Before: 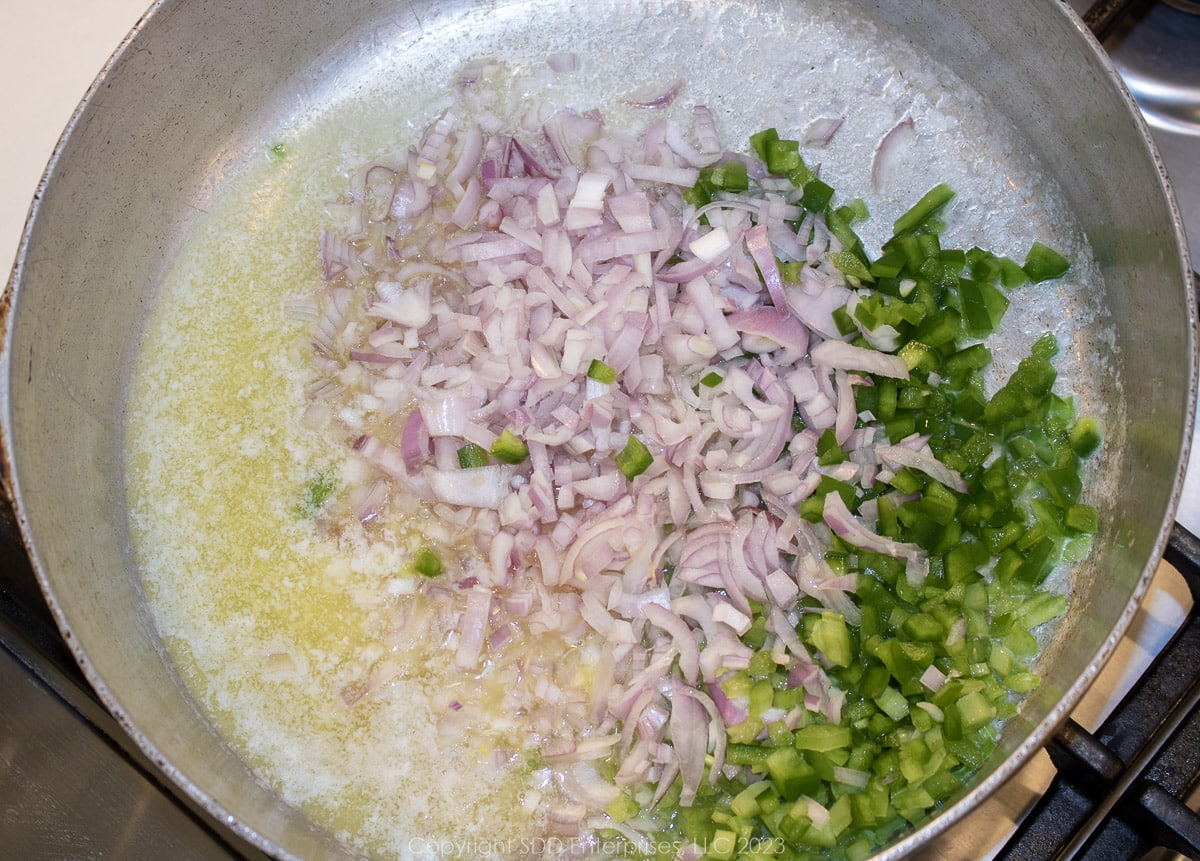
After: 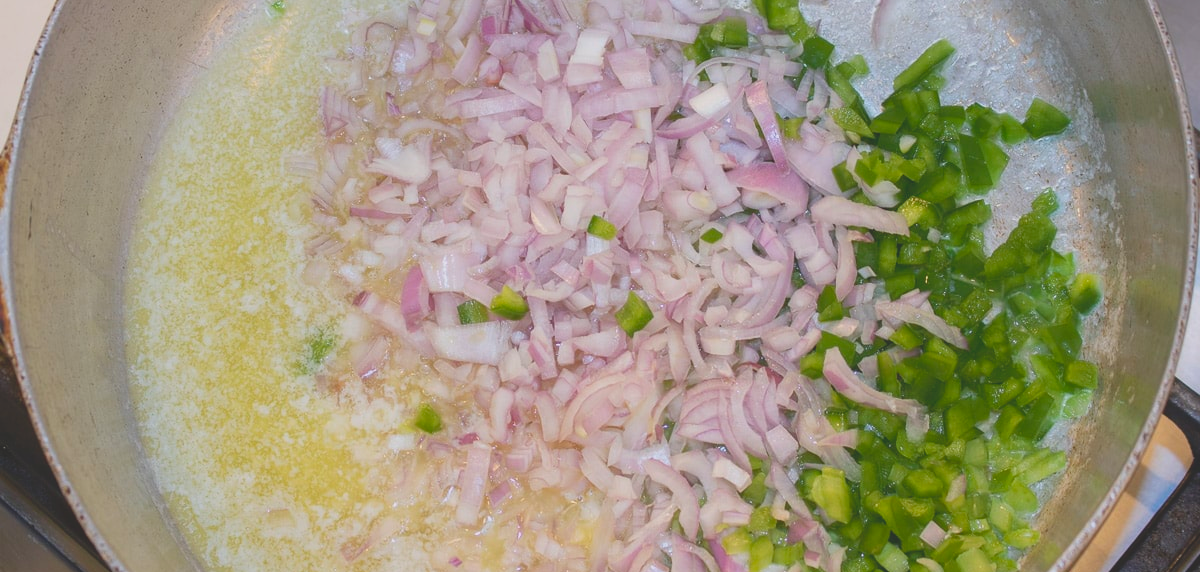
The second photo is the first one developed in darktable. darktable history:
crop: top 16.727%, bottom 16.727%
tone curve: curves: ch0 [(0, 0.172) (1, 0.91)], color space Lab, independent channels, preserve colors none
